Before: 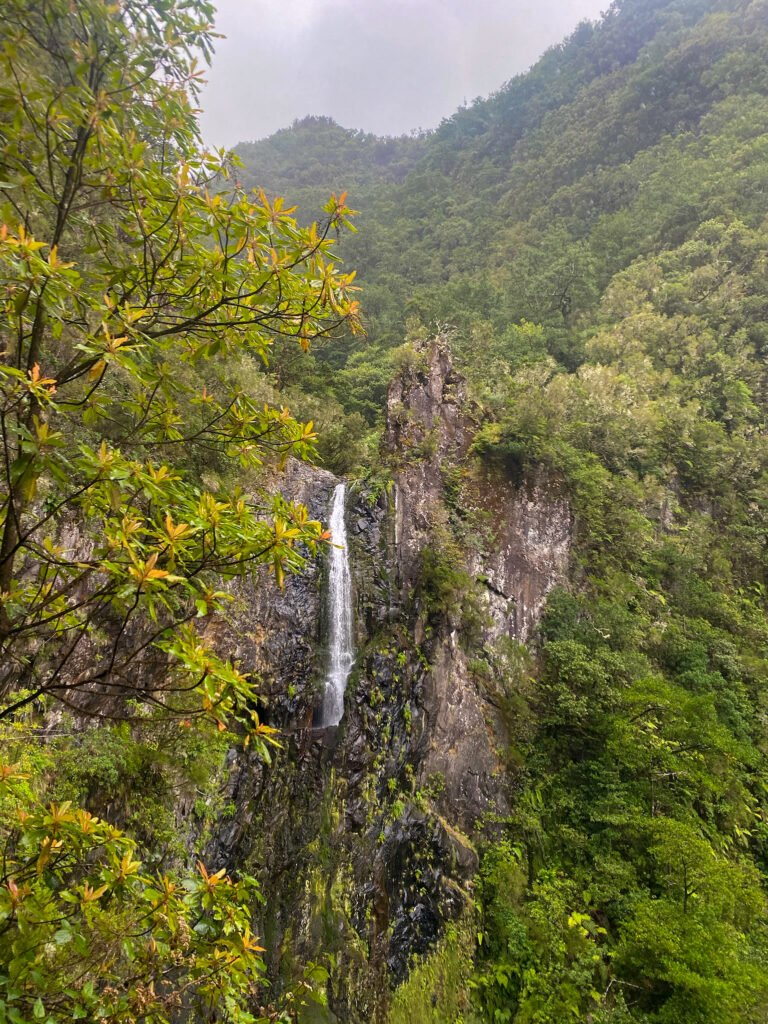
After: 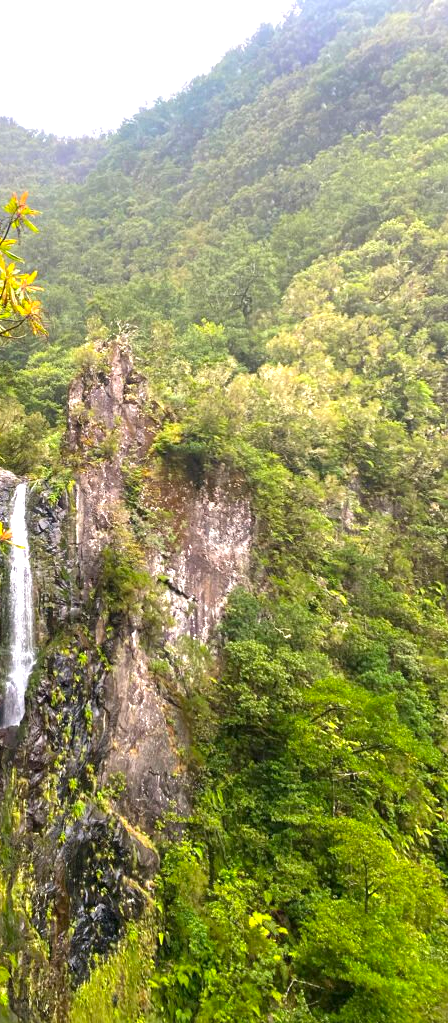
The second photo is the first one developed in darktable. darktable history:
crop: left 41.631%
exposure: exposure 1 EV, compensate exposure bias true, compensate highlight preservation false
contrast brightness saturation: contrast 0.041, saturation 0.16
